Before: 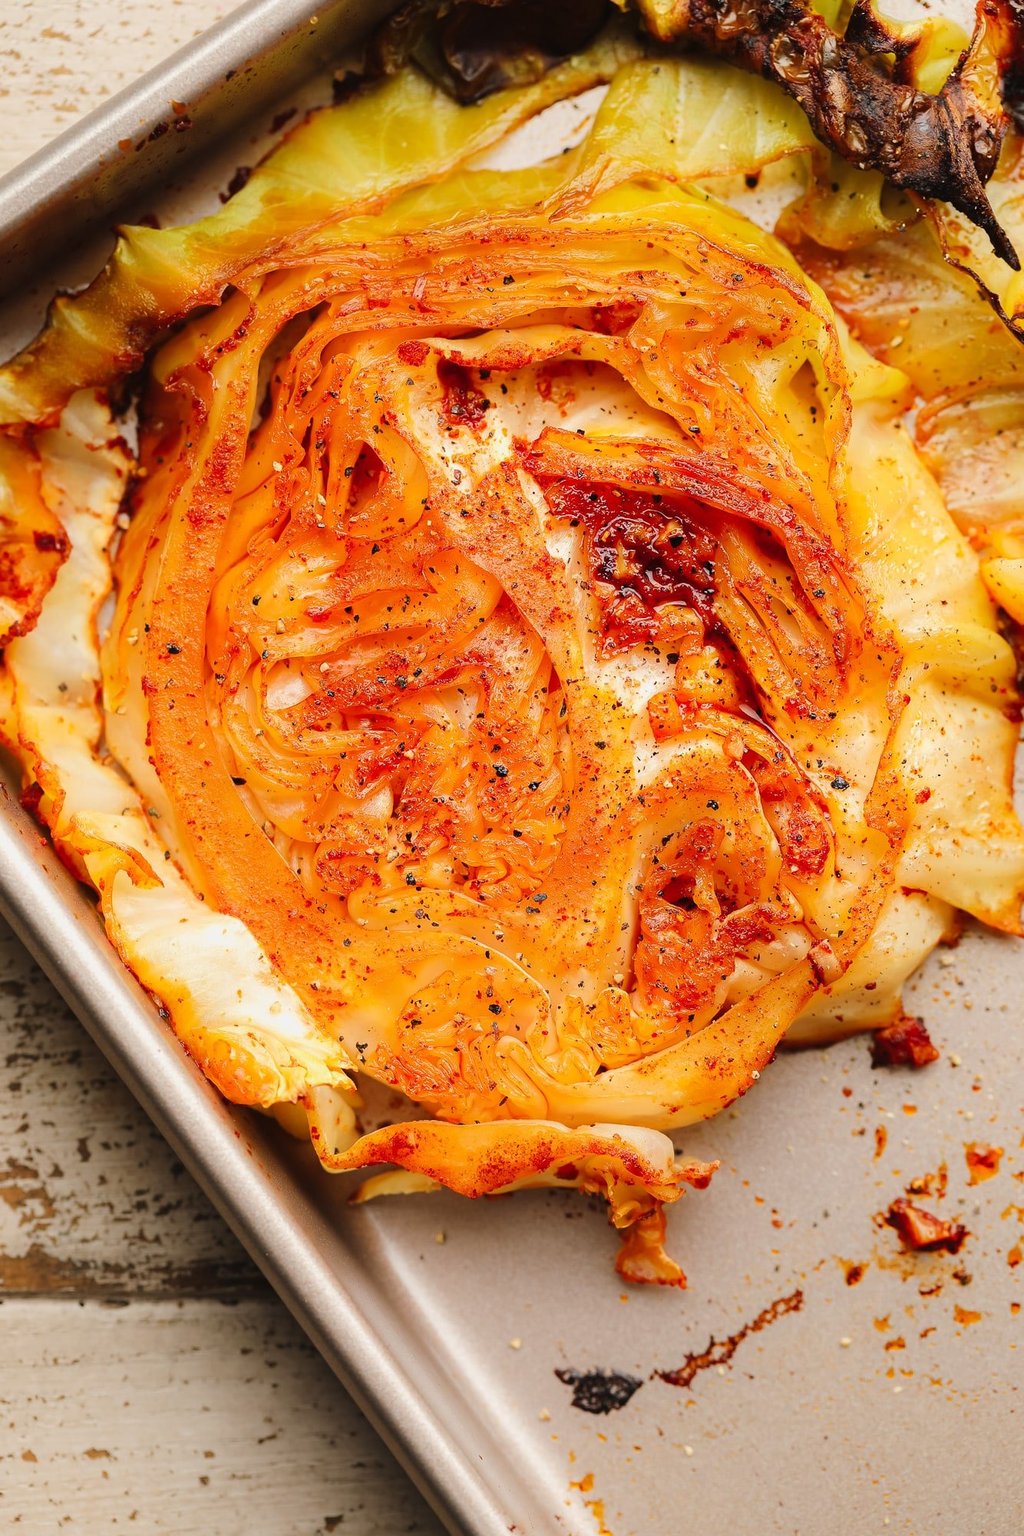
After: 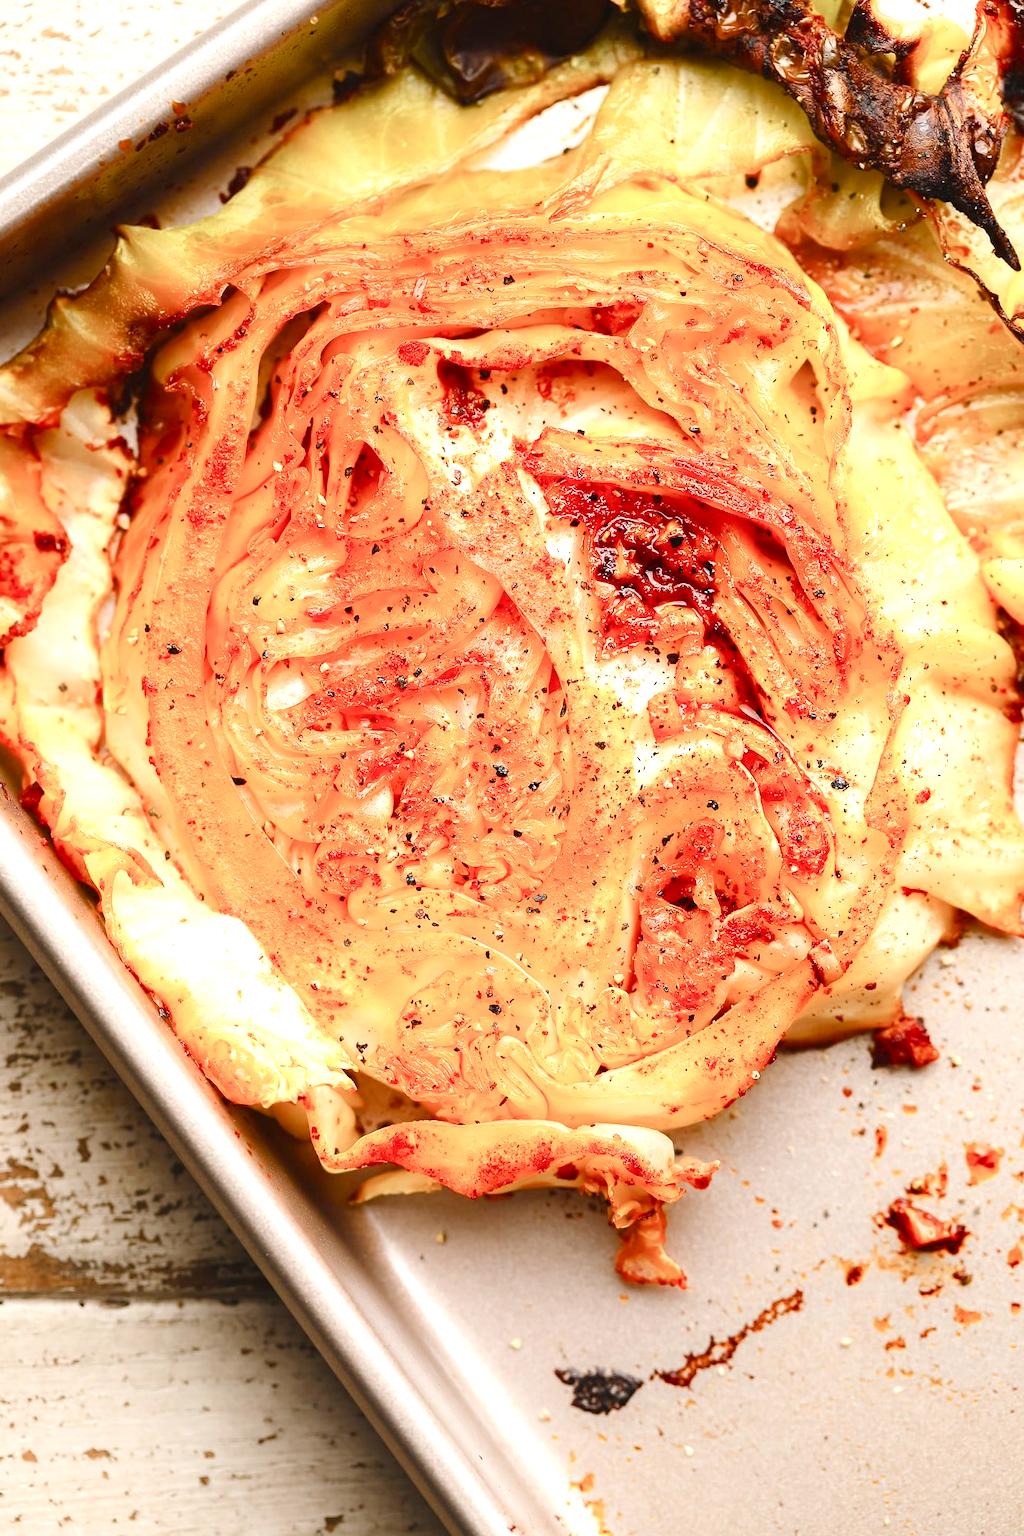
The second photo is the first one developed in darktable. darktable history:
color balance rgb: perceptual saturation grading › global saturation 20%, perceptual saturation grading › highlights -49.254%, perceptual saturation grading › shadows 24.27%
exposure: black level correction 0, exposure 0.703 EV, compensate highlight preservation false
